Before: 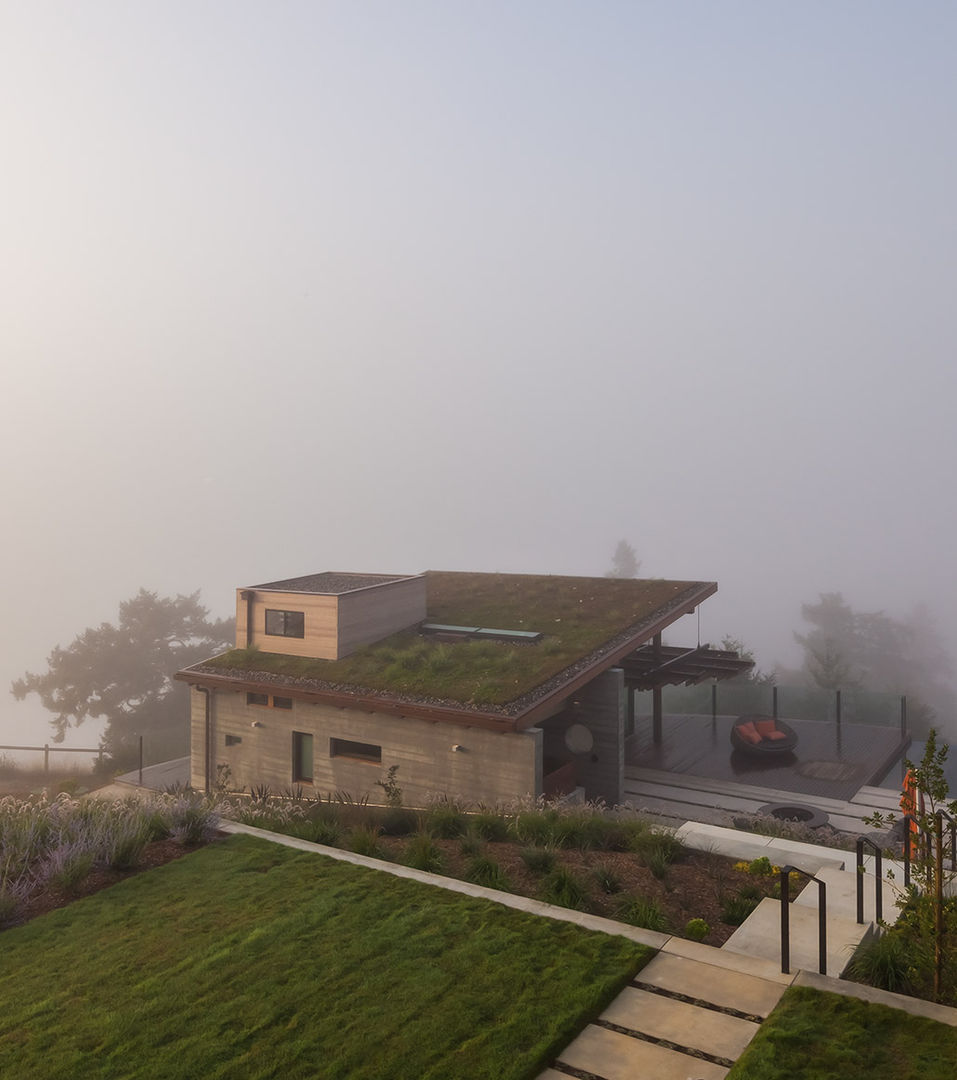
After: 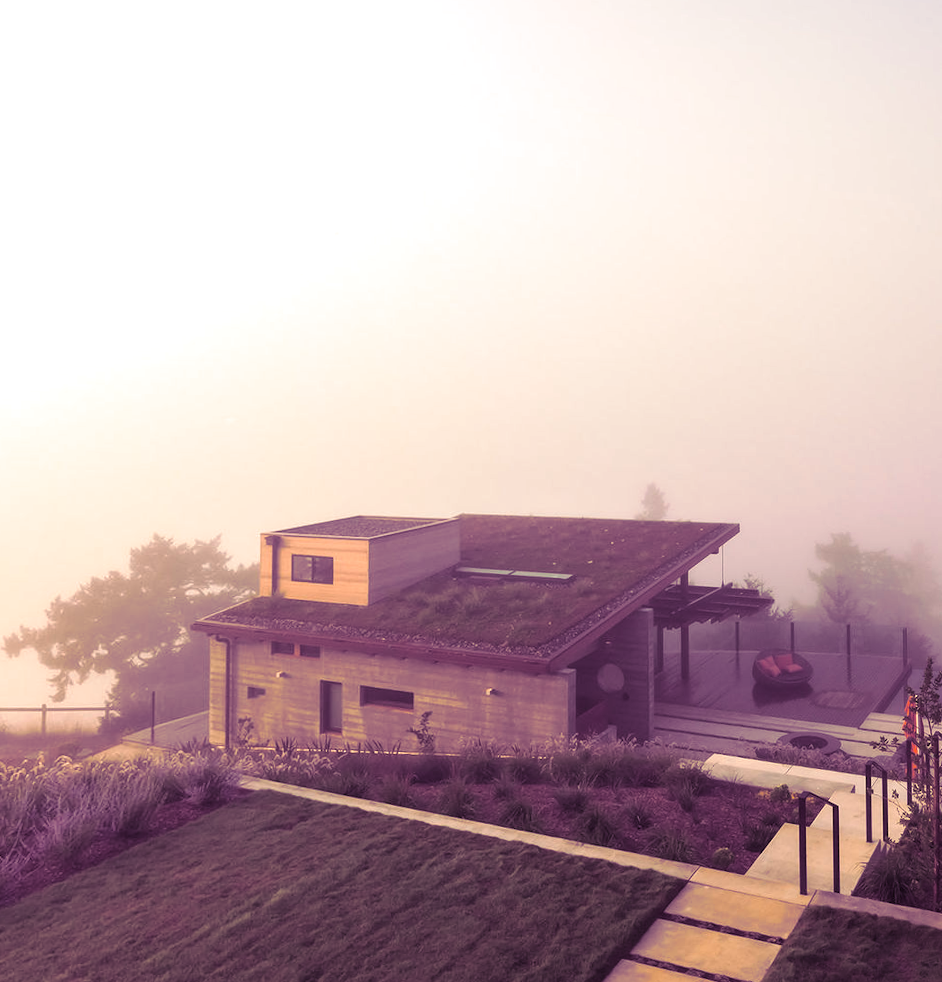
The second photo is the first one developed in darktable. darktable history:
rotate and perspective: rotation -0.013°, lens shift (vertical) -0.027, lens shift (horizontal) 0.178, crop left 0.016, crop right 0.989, crop top 0.082, crop bottom 0.918
split-toning: shadows › hue 277.2°, shadows › saturation 0.74
exposure: exposure 0.657 EV, compensate highlight preservation false
white balance: red 1.127, blue 0.943
